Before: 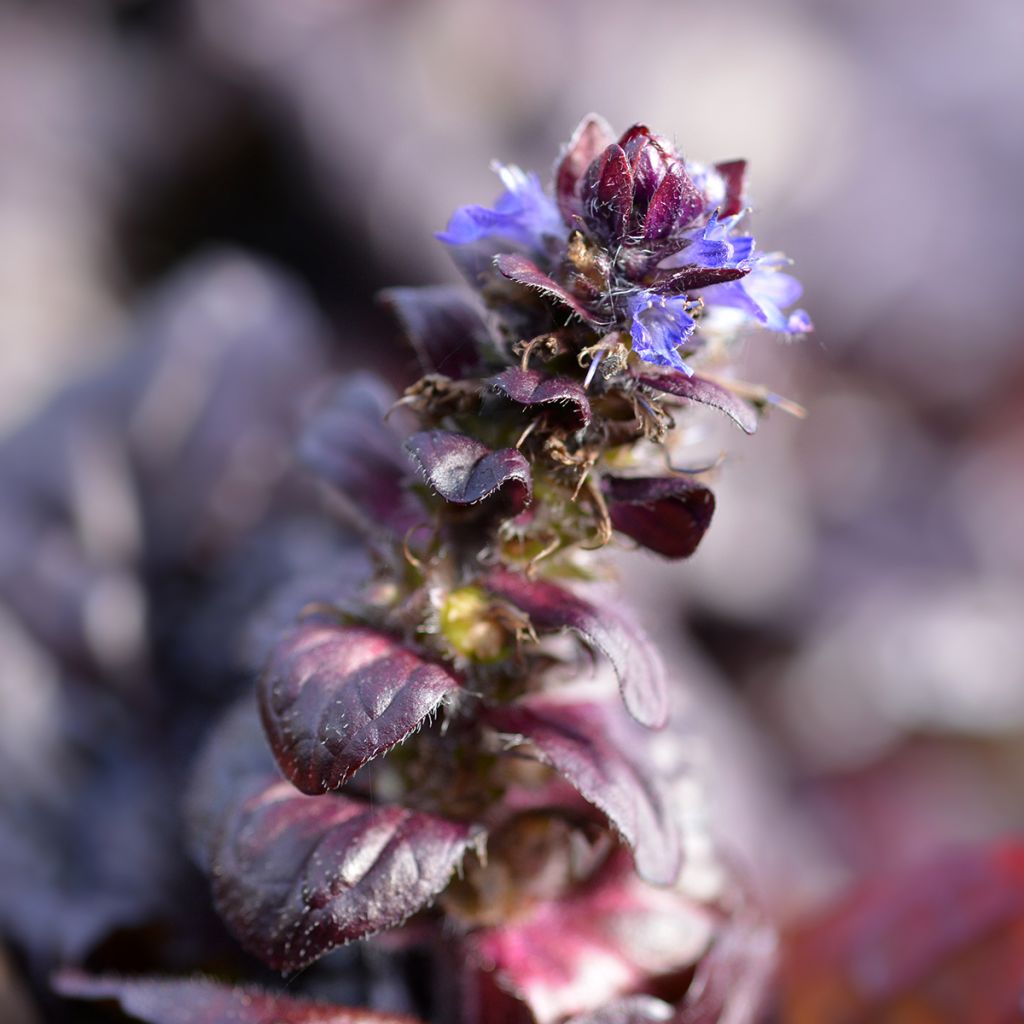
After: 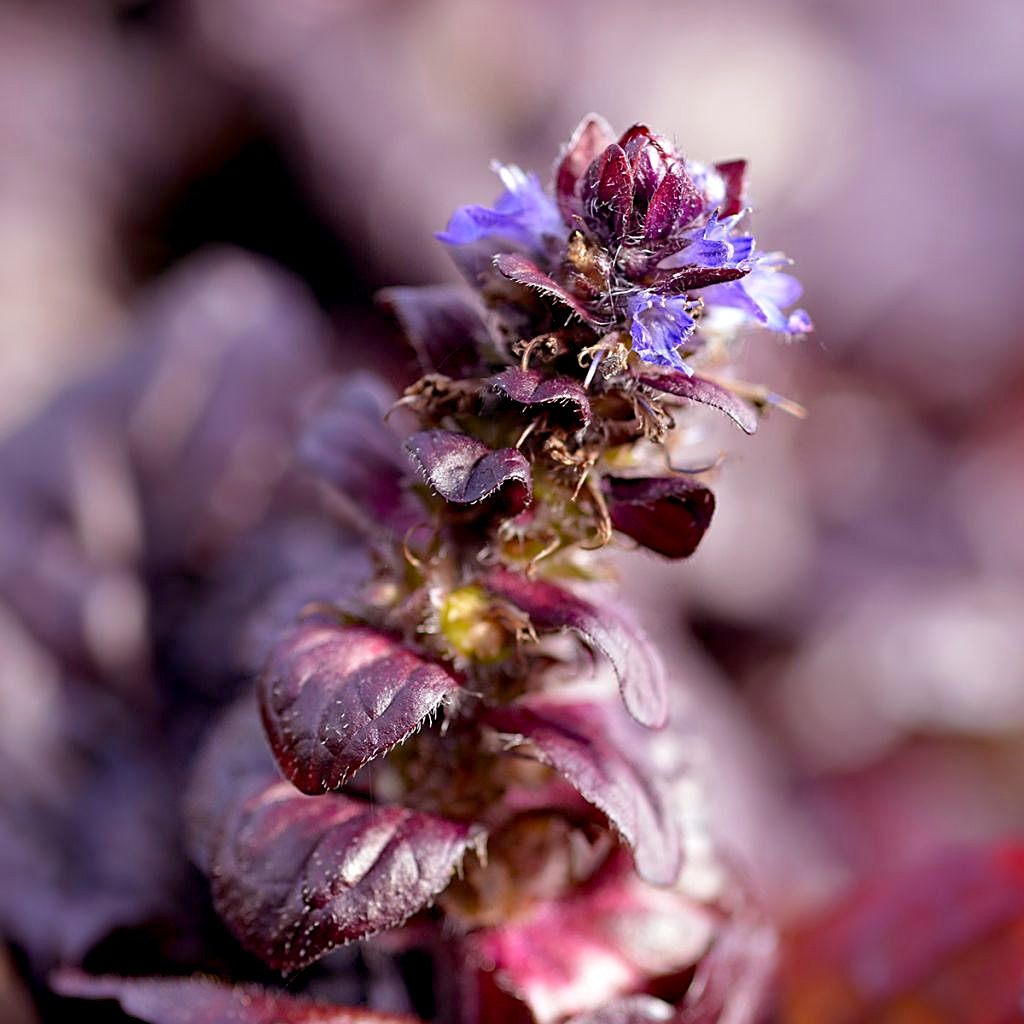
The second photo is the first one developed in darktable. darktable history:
haze removal: compatibility mode true, adaptive false
sharpen: on, module defaults
exposure: black level correction 0.005, exposure 0.014 EV, compensate highlight preservation false
rgb levels: mode RGB, independent channels, levels [[0, 0.474, 1], [0, 0.5, 1], [0, 0.5, 1]]
